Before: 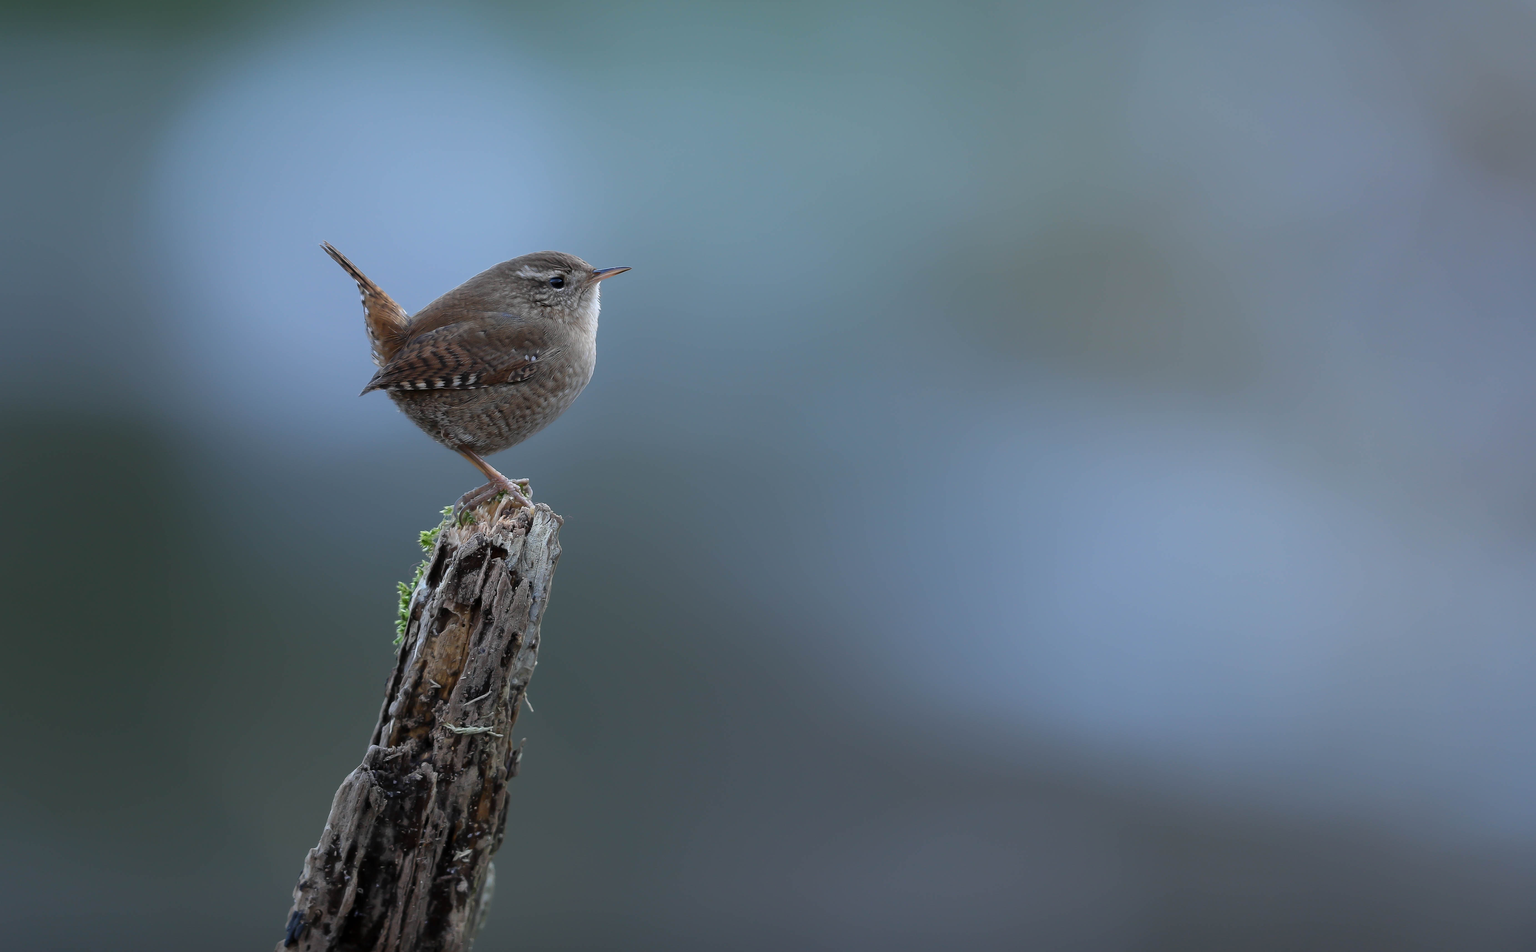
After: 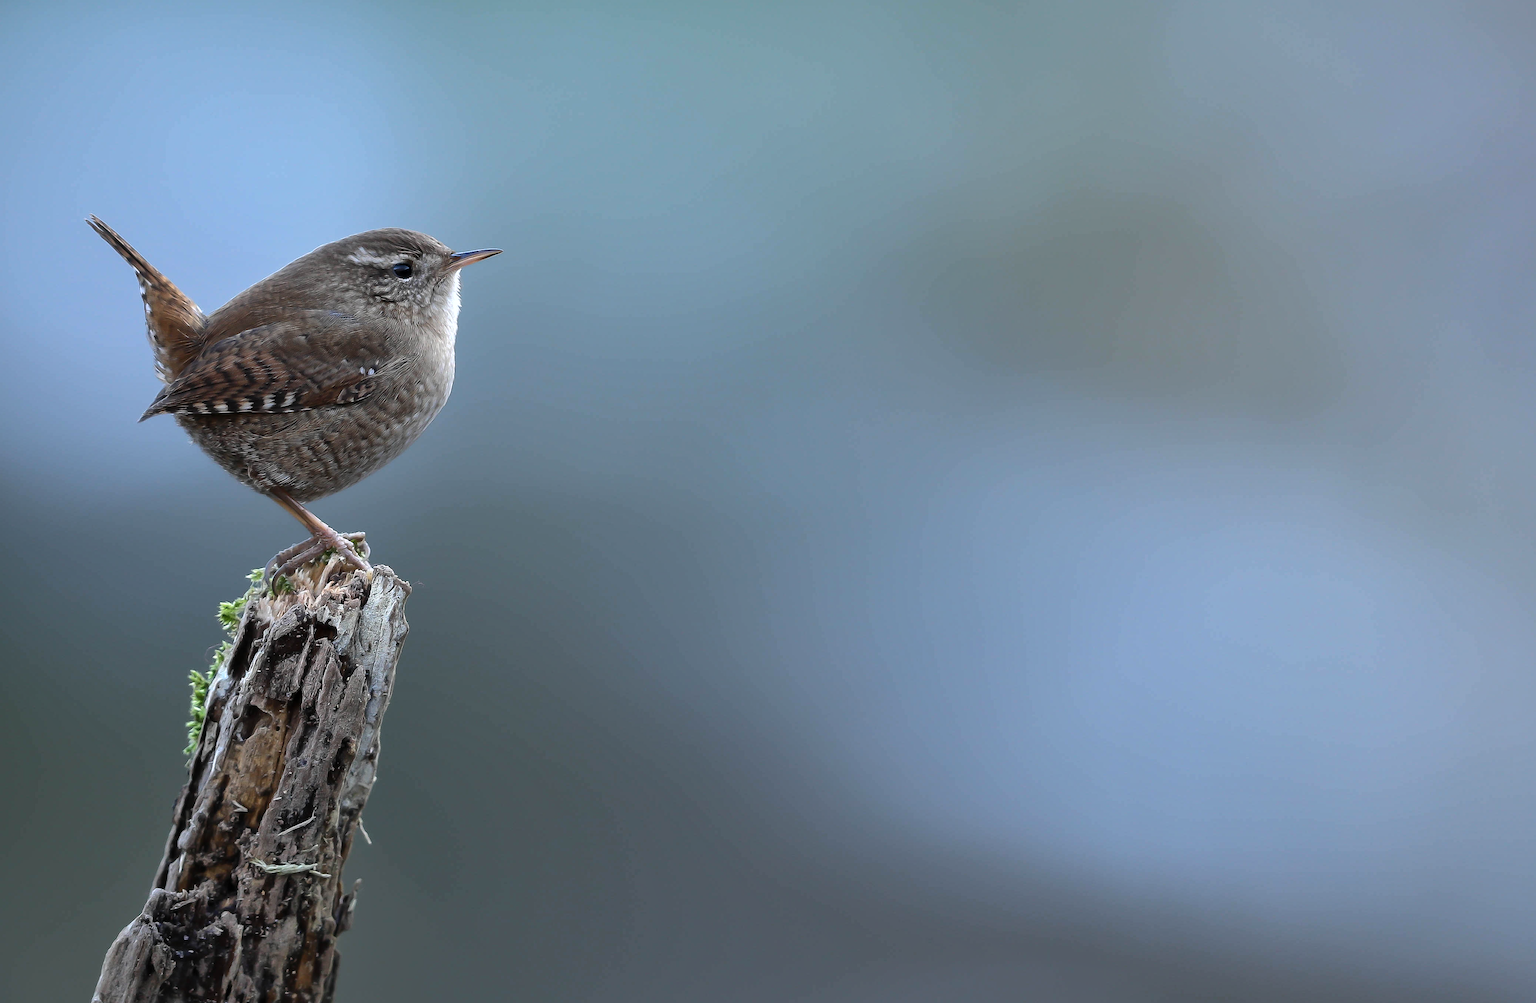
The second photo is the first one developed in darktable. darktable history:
tone equalizer: -8 EV -0.764 EV, -7 EV -0.687 EV, -6 EV -0.613 EV, -5 EV -0.411 EV, -3 EV 0.396 EV, -2 EV 0.6 EV, -1 EV 0.699 EV, +0 EV 0.738 EV, edges refinement/feathering 500, mask exposure compensation -1.57 EV, preserve details no
crop: left 16.663%, top 8.456%, right 8.498%, bottom 12.626%
shadows and highlights: on, module defaults
